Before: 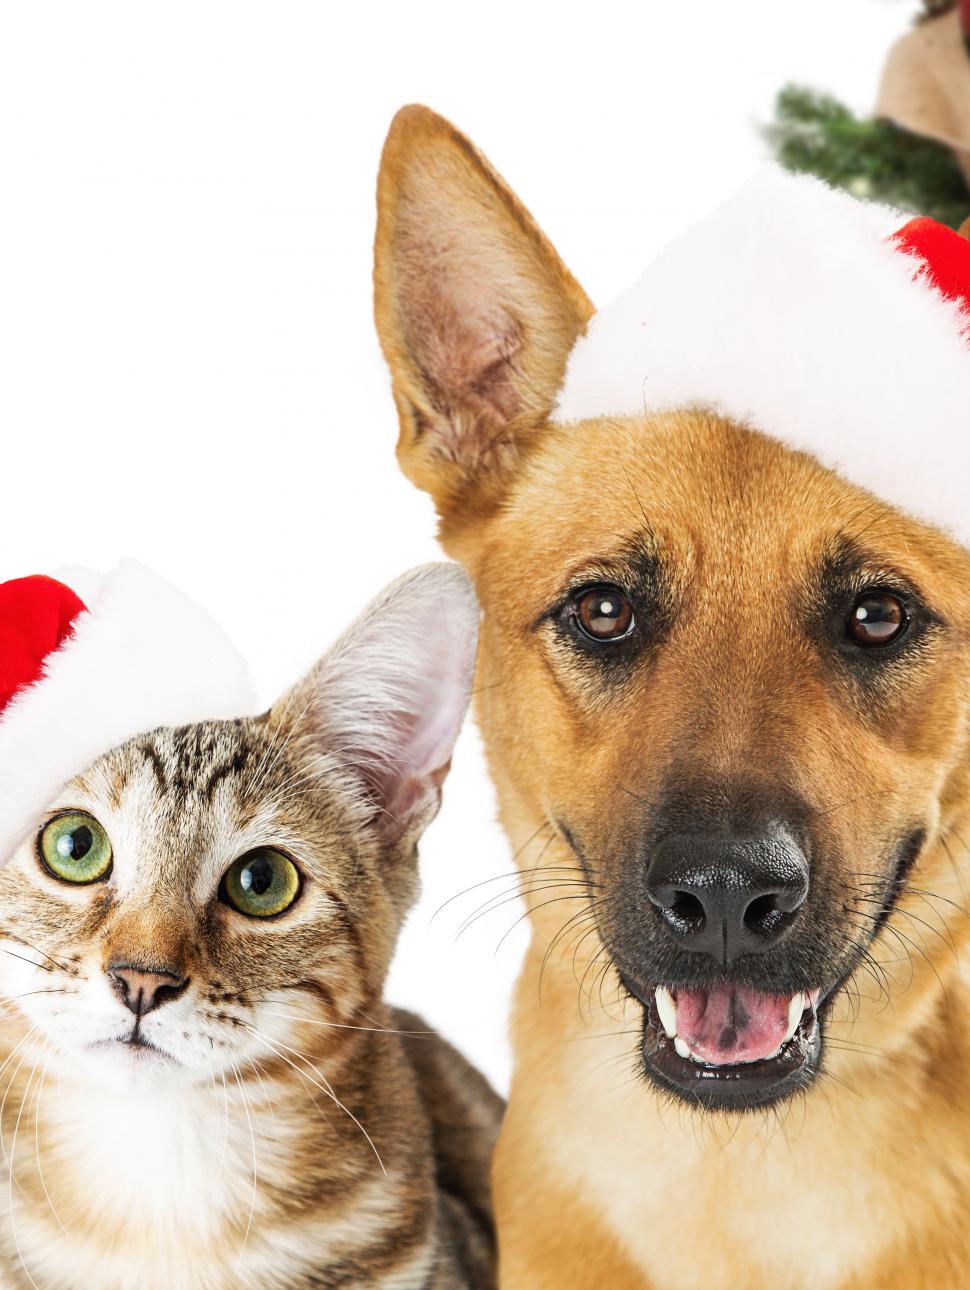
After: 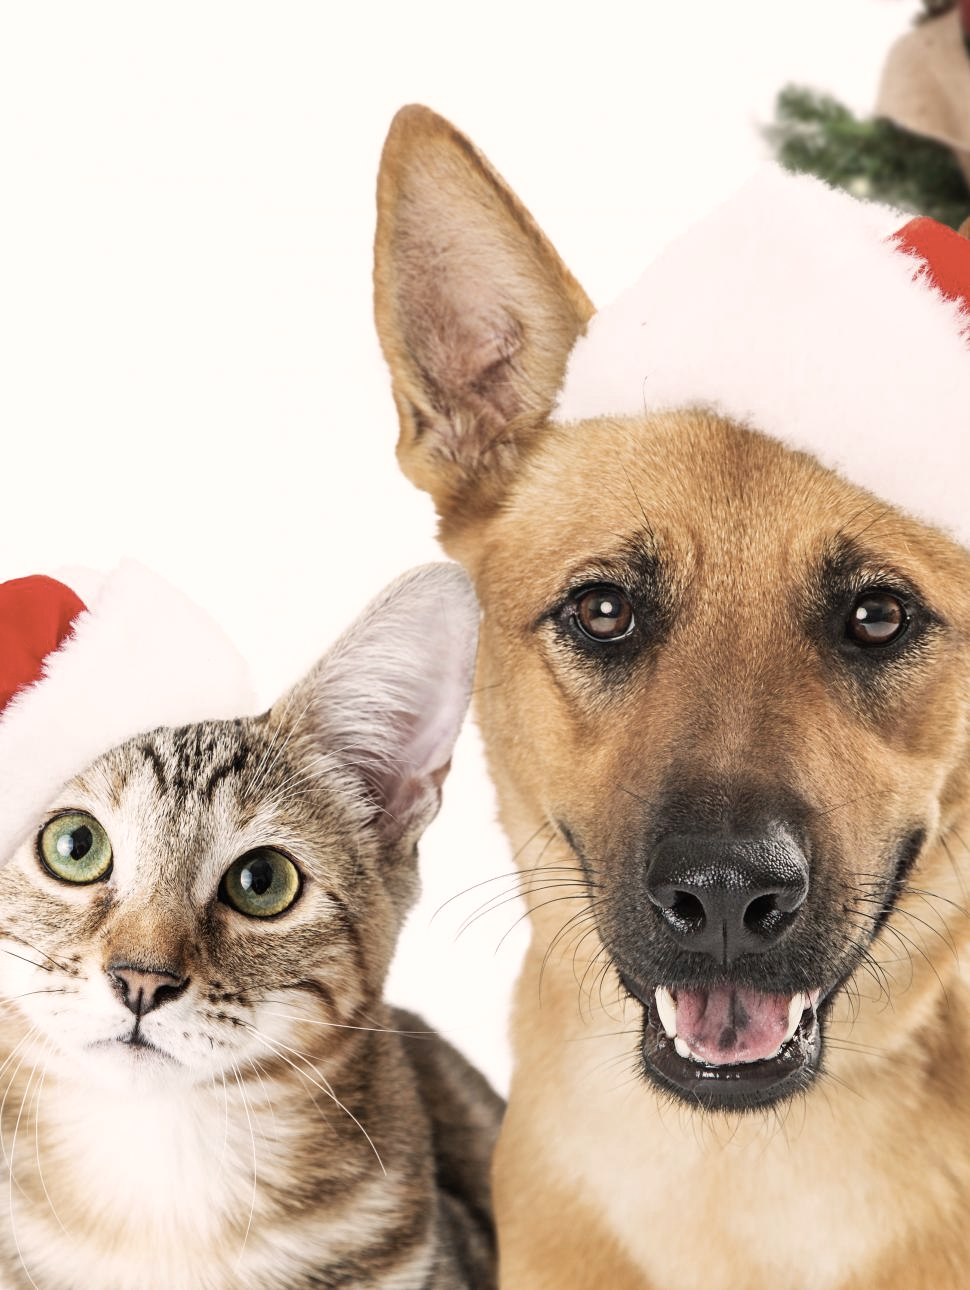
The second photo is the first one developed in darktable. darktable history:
color correction: highlights a* 5.51, highlights b* 5.17, saturation 0.65
